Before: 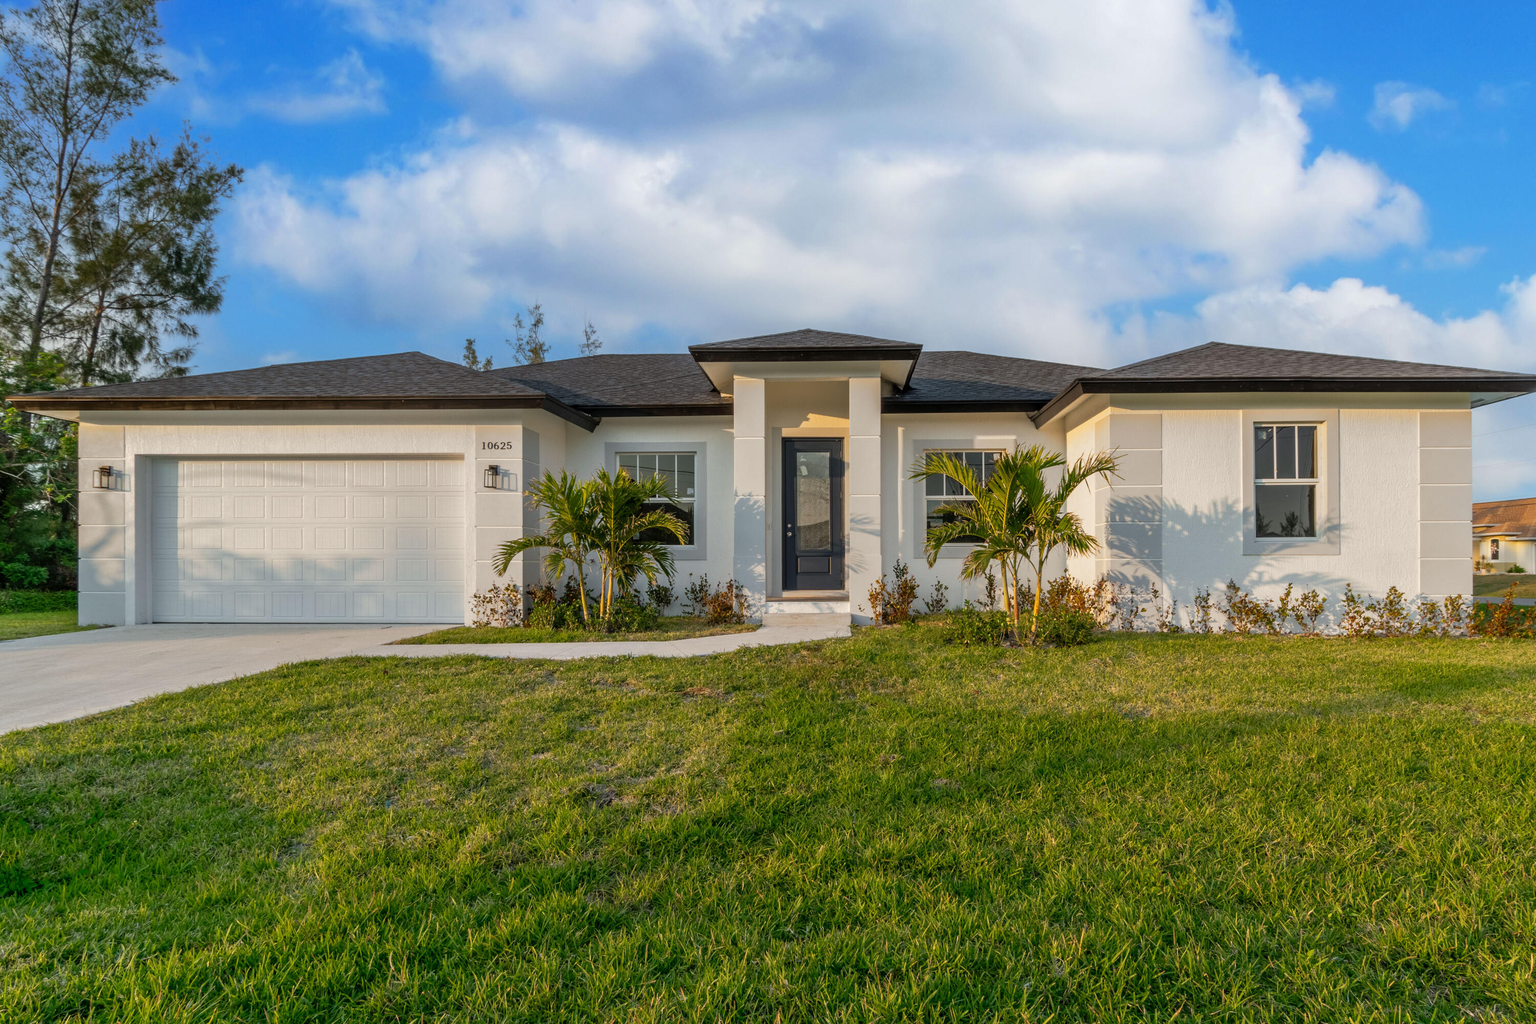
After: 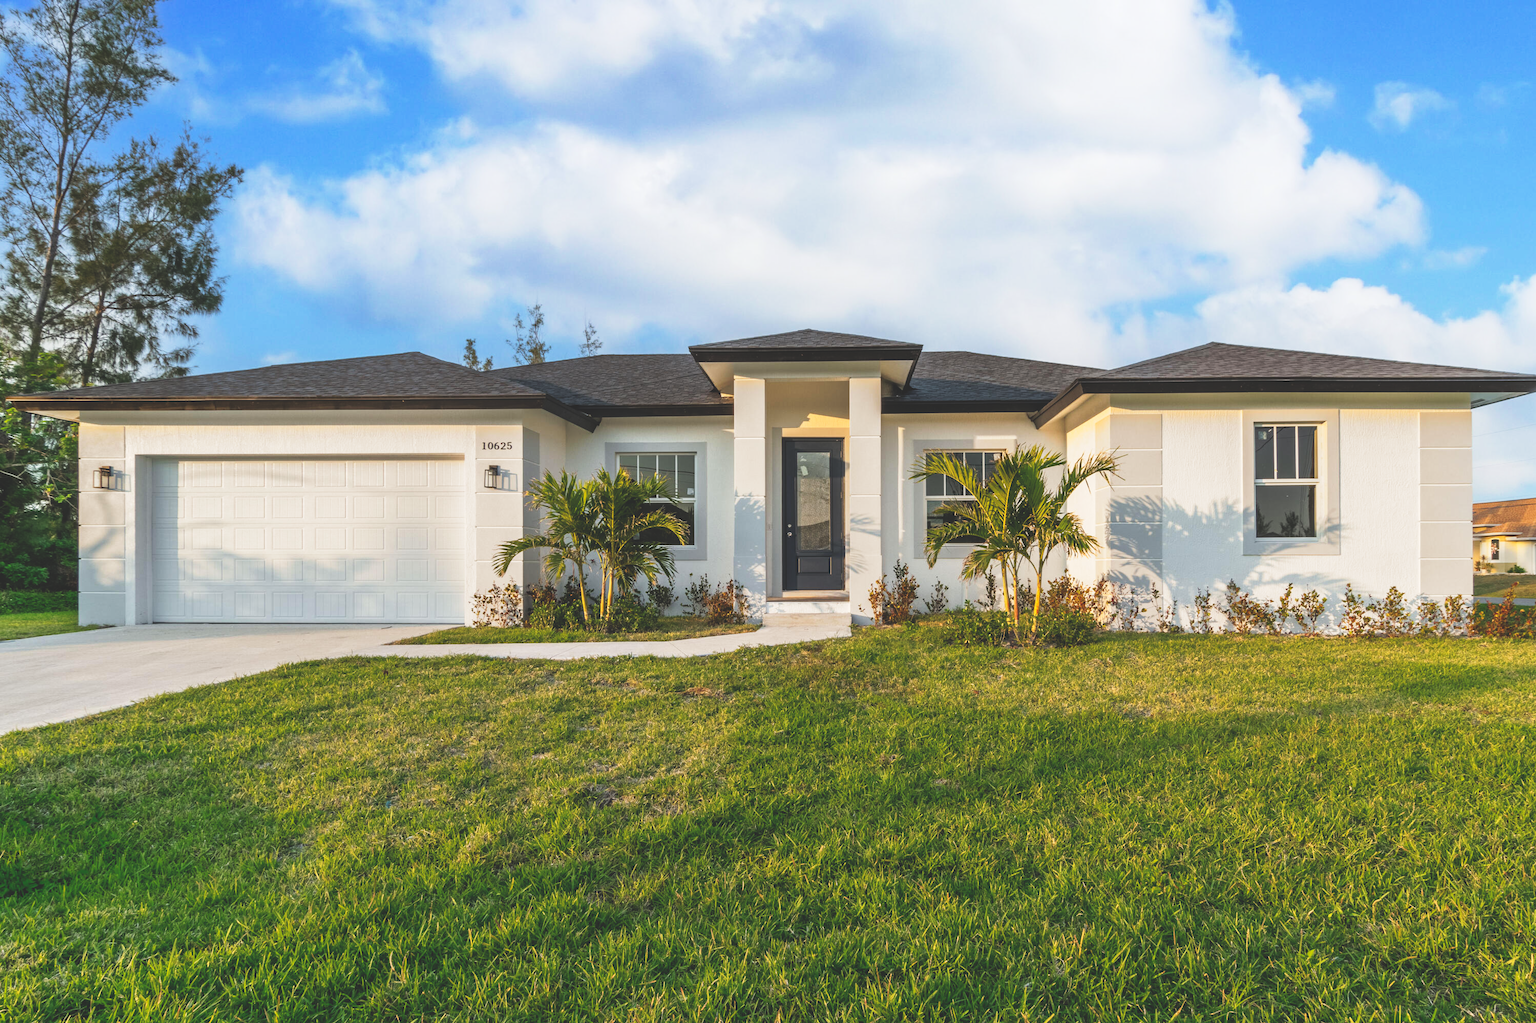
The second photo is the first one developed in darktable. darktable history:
tone curve: curves: ch0 [(0, 0) (0.003, 0.011) (0.011, 0.019) (0.025, 0.03) (0.044, 0.045) (0.069, 0.061) (0.1, 0.085) (0.136, 0.119) (0.177, 0.159) (0.224, 0.205) (0.277, 0.261) (0.335, 0.329) (0.399, 0.407) (0.468, 0.508) (0.543, 0.606) (0.623, 0.71) (0.709, 0.815) (0.801, 0.903) (0.898, 0.957) (1, 1)], preserve colors none
exposure: black level correction -0.028, compensate highlight preservation false
